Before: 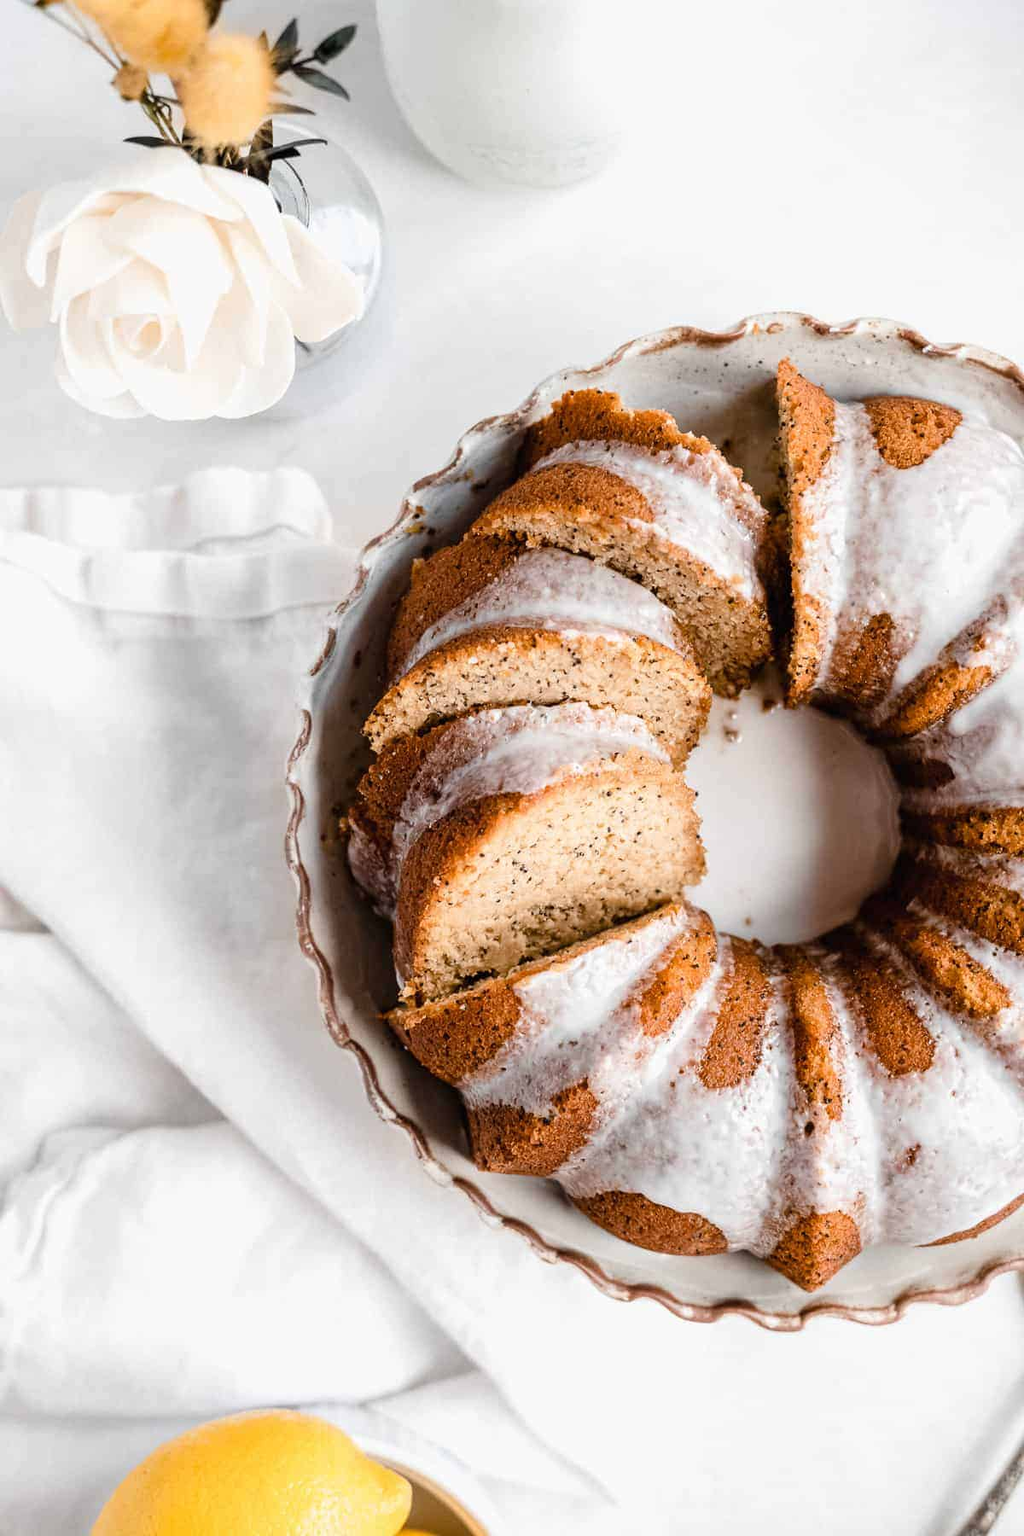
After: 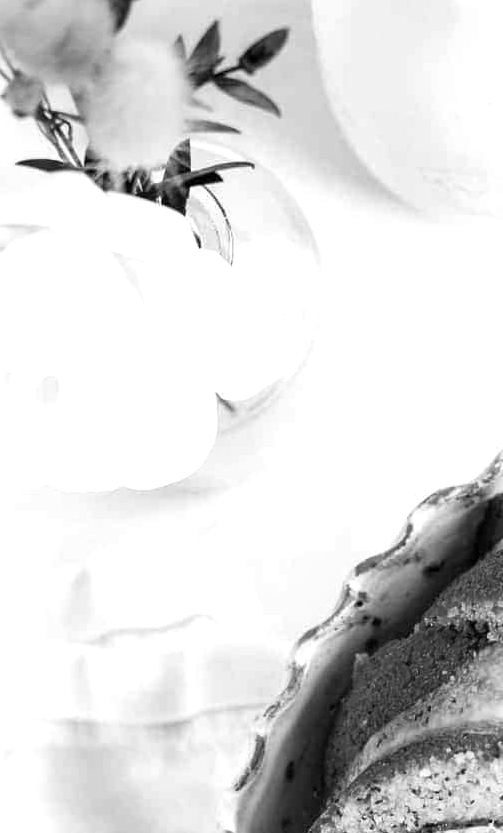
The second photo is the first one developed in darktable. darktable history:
monochrome: a -11.7, b 1.62, size 0.5, highlights 0.38
crop and rotate: left 10.817%, top 0.062%, right 47.194%, bottom 53.626%
exposure: black level correction 0.001, exposure 0.5 EV, compensate exposure bias true, compensate highlight preservation false
